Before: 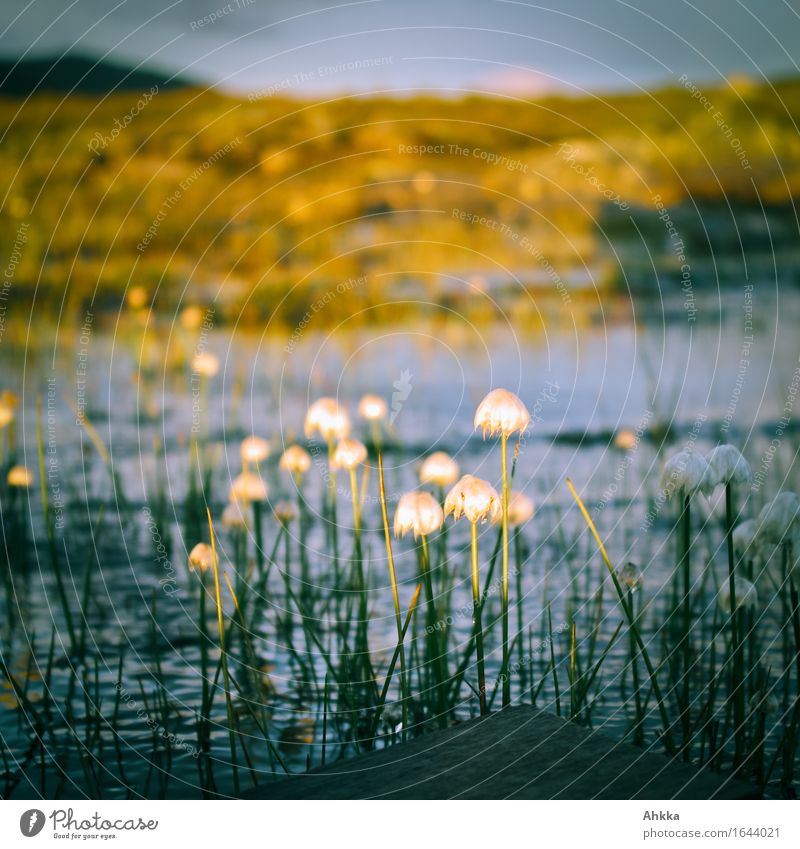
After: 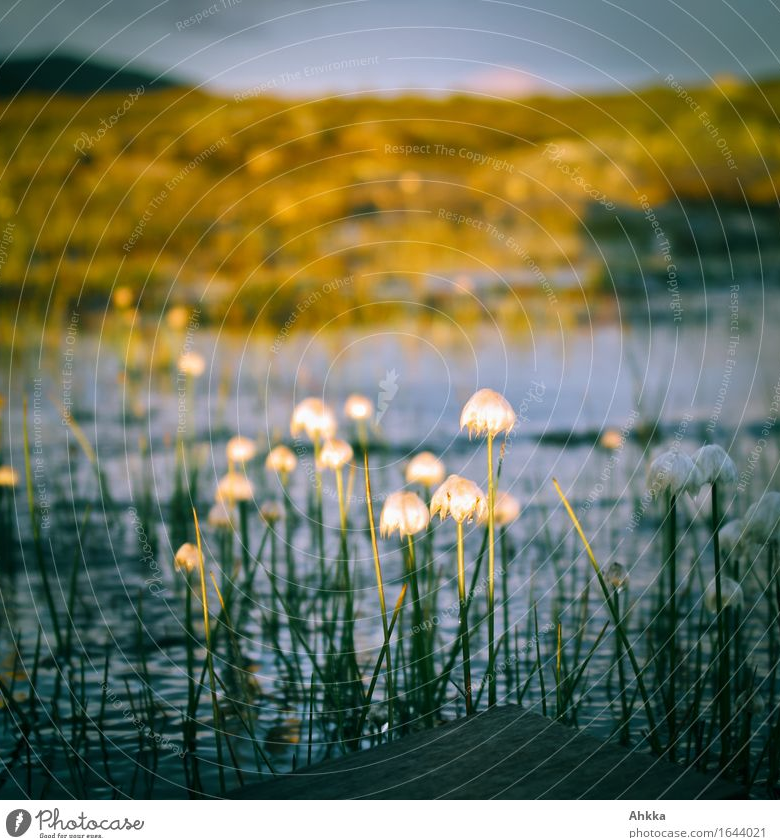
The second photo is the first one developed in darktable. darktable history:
tone equalizer: on, module defaults
base curve: curves: ch0 [(0, 0) (0.303, 0.277) (1, 1)]
crop and rotate: left 1.774%, right 0.633%, bottom 1.28%
